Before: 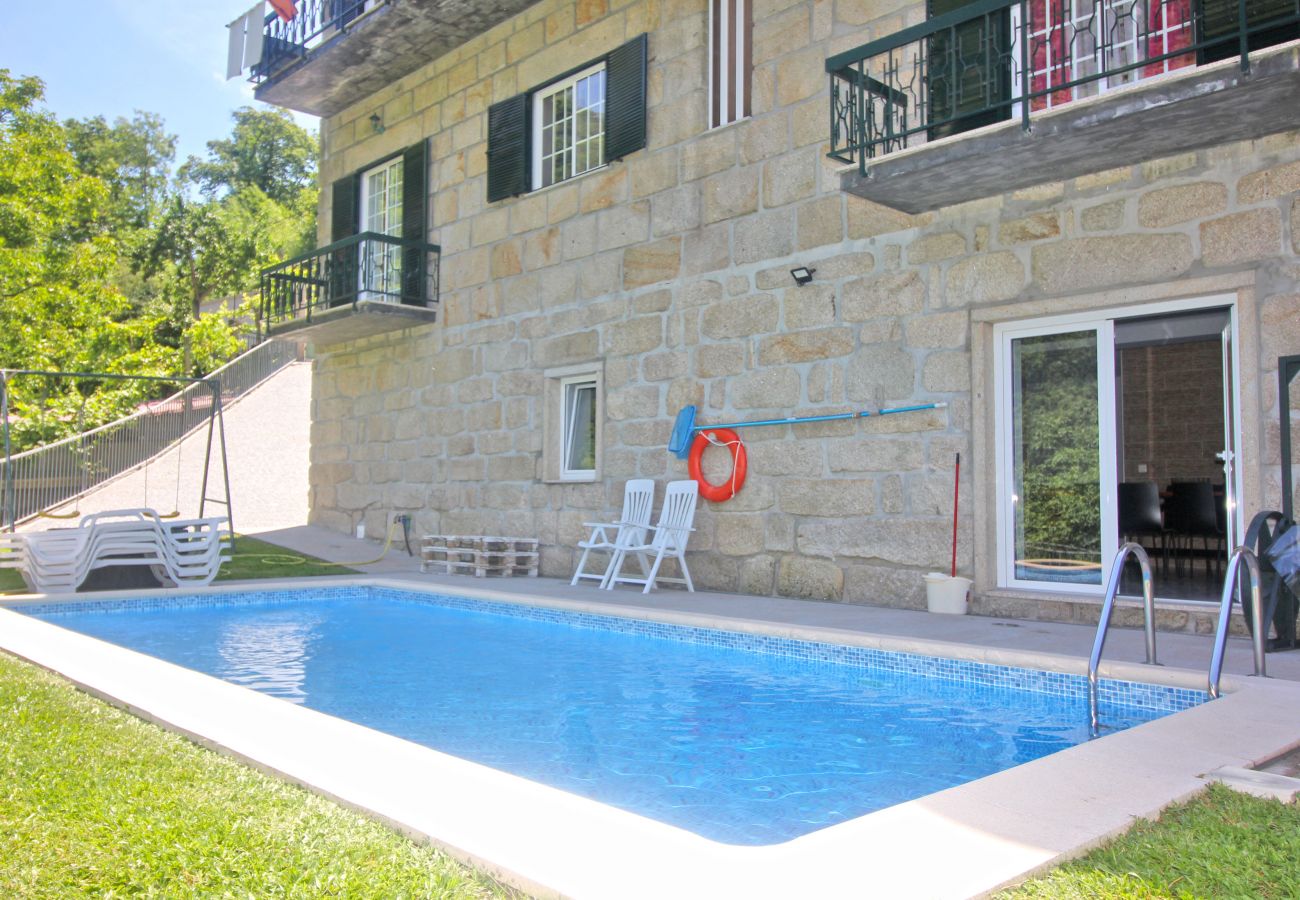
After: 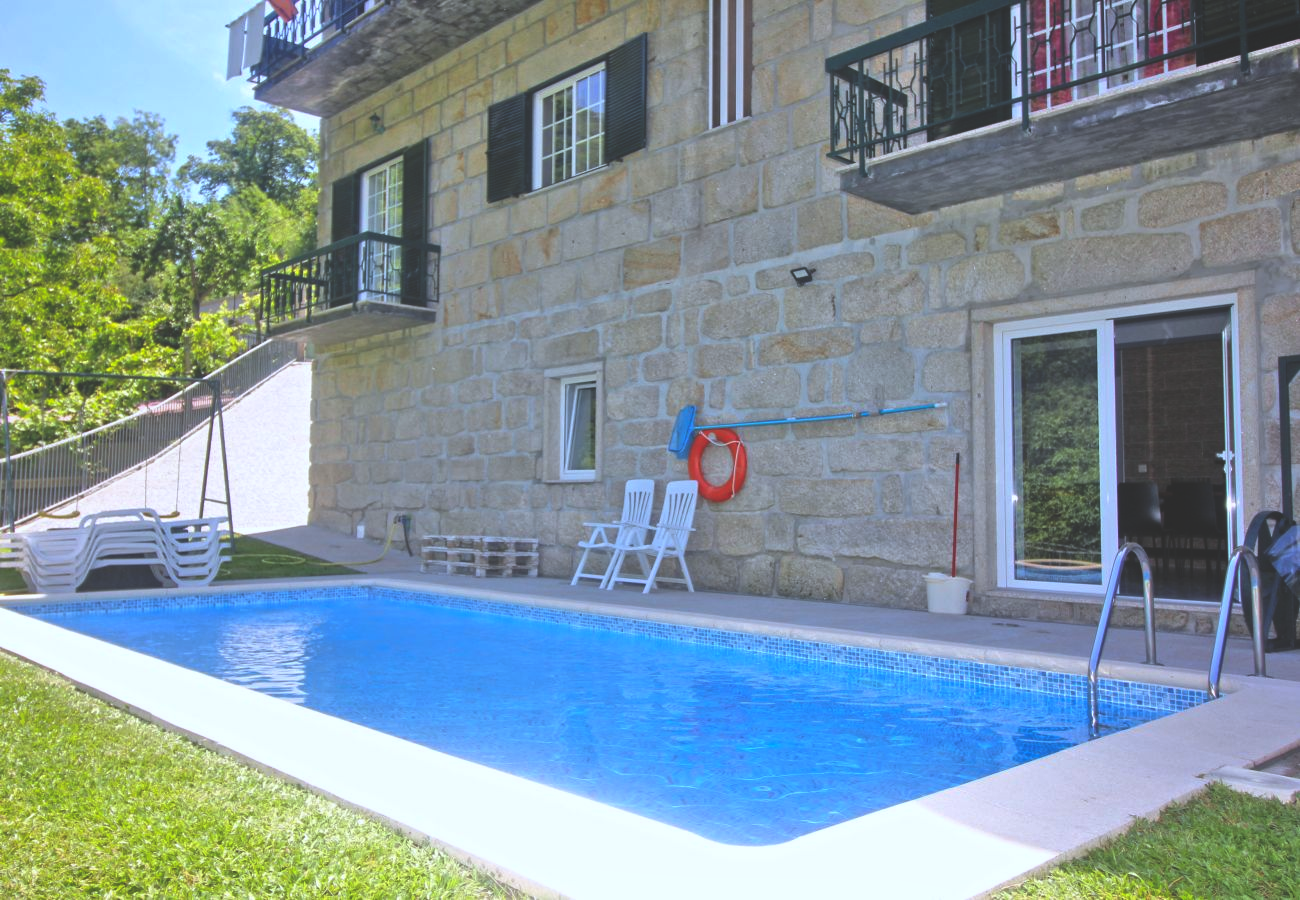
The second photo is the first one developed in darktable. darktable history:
white balance: red 0.954, blue 1.079
rgb curve: curves: ch0 [(0, 0.186) (0.314, 0.284) (0.775, 0.708) (1, 1)], compensate middle gray true, preserve colors none
shadows and highlights: shadows -30, highlights 30
